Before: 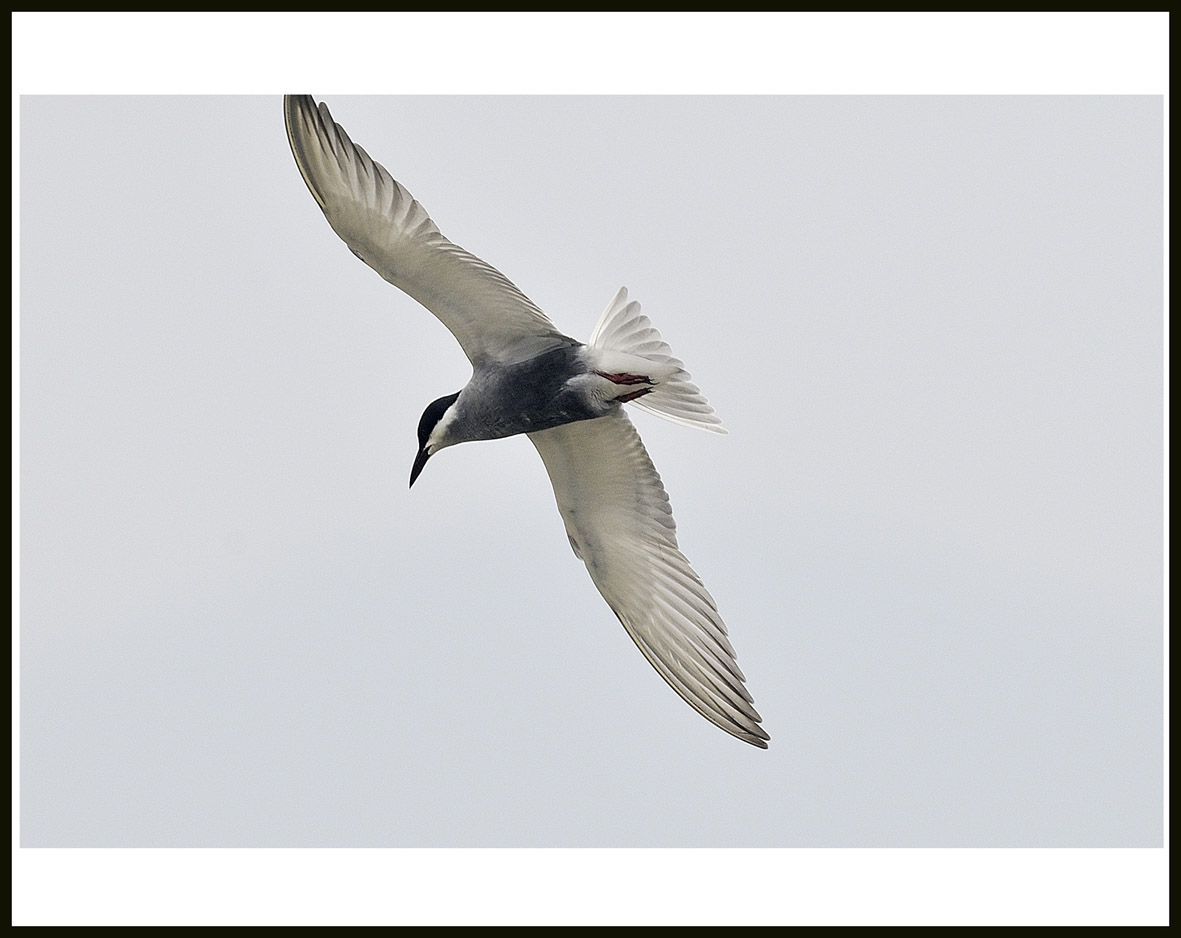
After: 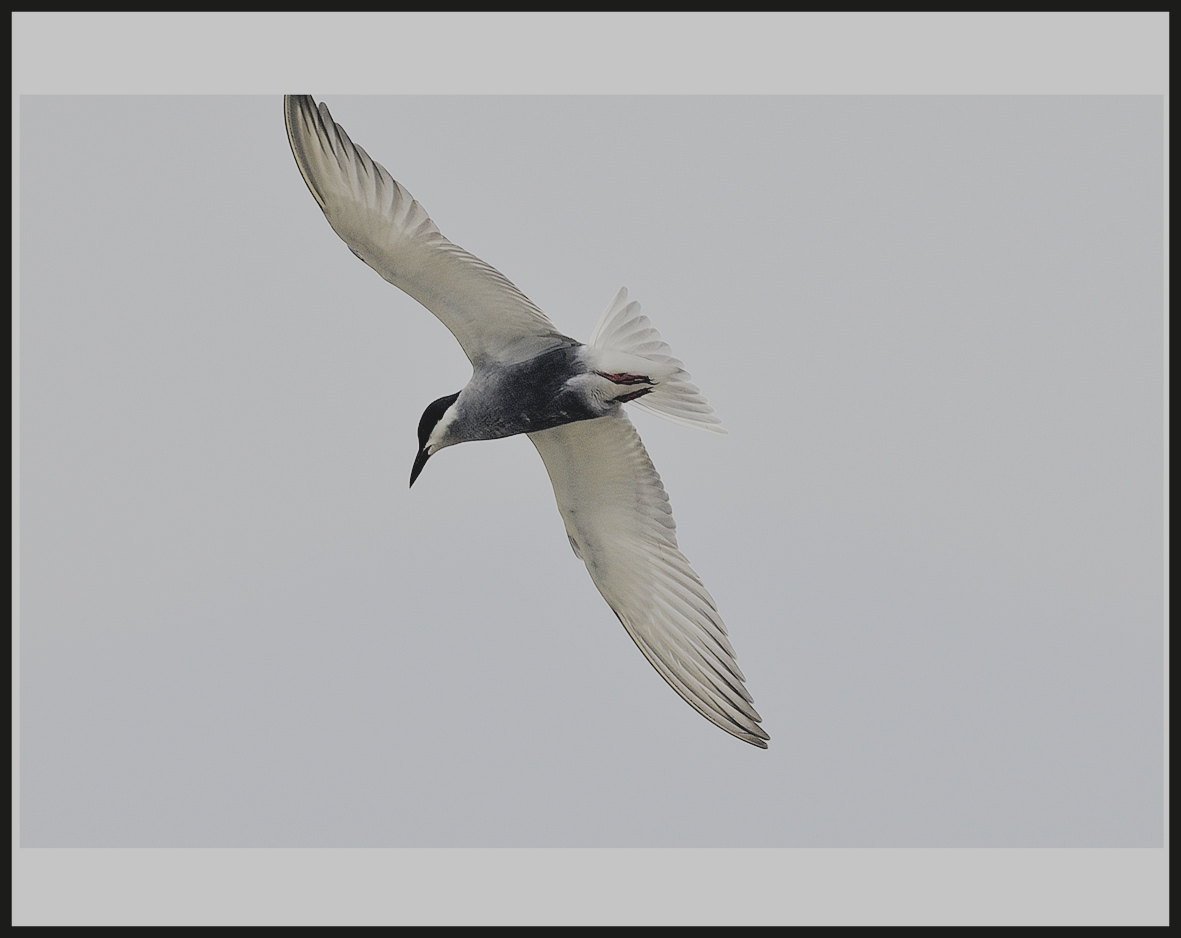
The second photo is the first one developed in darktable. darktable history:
contrast brightness saturation: contrast -0.15, brightness 0.05, saturation -0.12
filmic rgb: black relative exposure -6.98 EV, white relative exposure 5.63 EV, hardness 2.86
